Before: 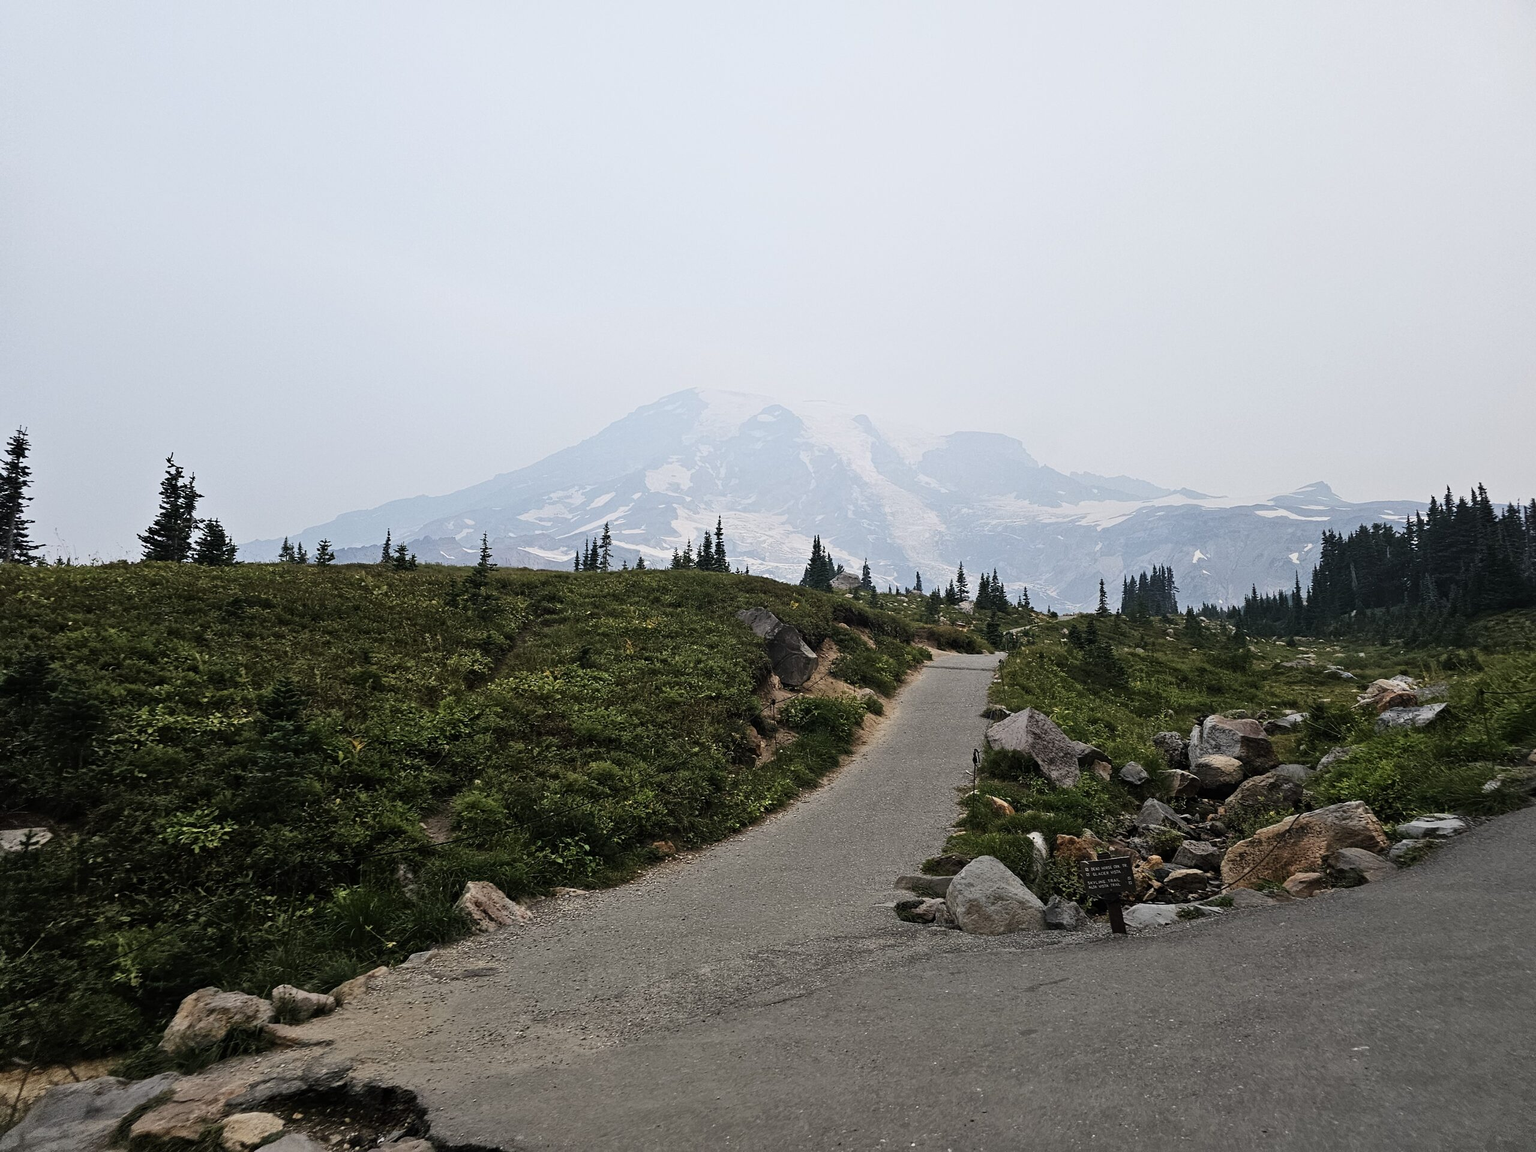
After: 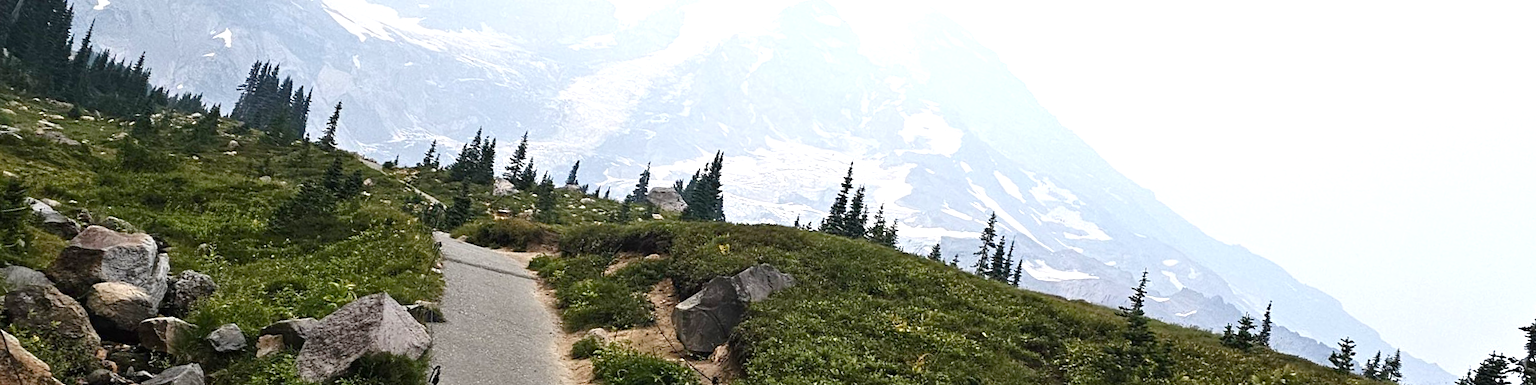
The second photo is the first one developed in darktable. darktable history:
exposure: black level correction 0, exposure 0.7 EV, compensate exposure bias true, compensate highlight preservation false
crop and rotate: angle 16.12°, top 30.835%, bottom 35.653%
color balance rgb: perceptual saturation grading › global saturation 20%, perceptual saturation grading › highlights -25%, perceptual saturation grading › shadows 25%
